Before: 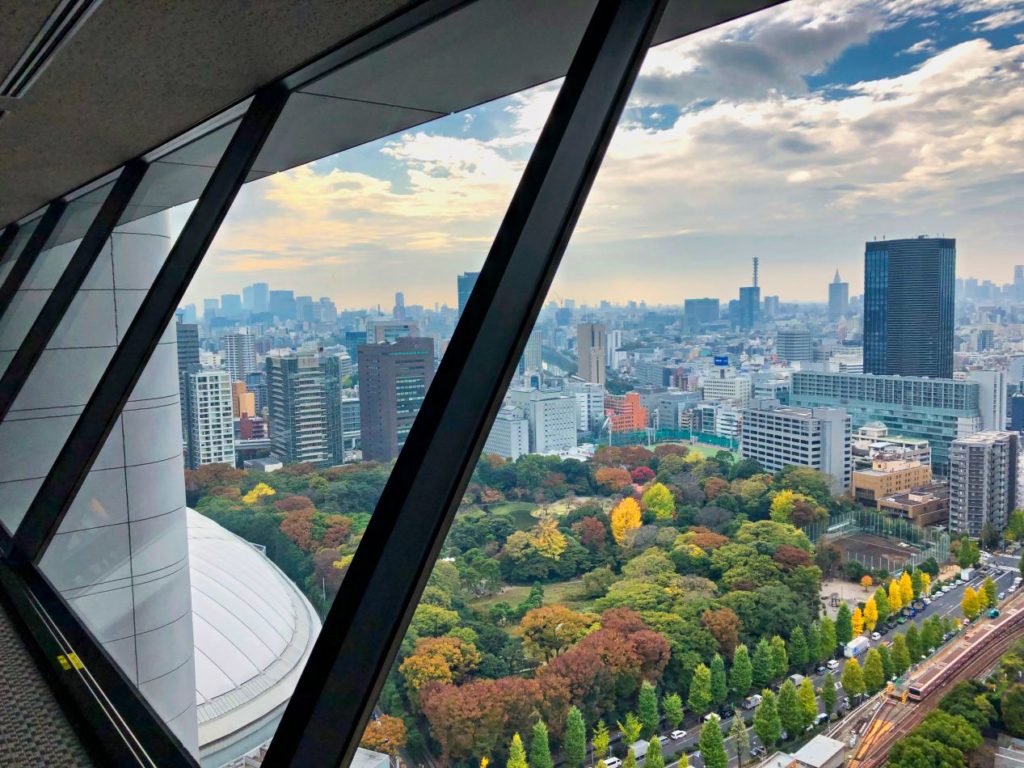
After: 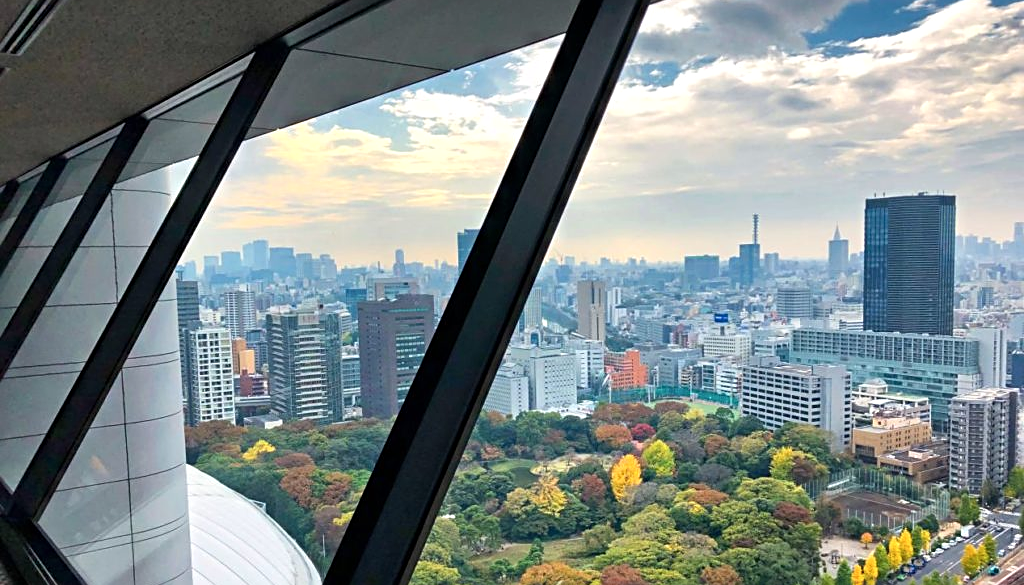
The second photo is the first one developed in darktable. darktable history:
sharpen: on, module defaults
shadows and highlights: radius 45.11, white point adjustment 6.63, compress 80.04%, soften with gaussian
crop: top 5.644%, bottom 18.074%
